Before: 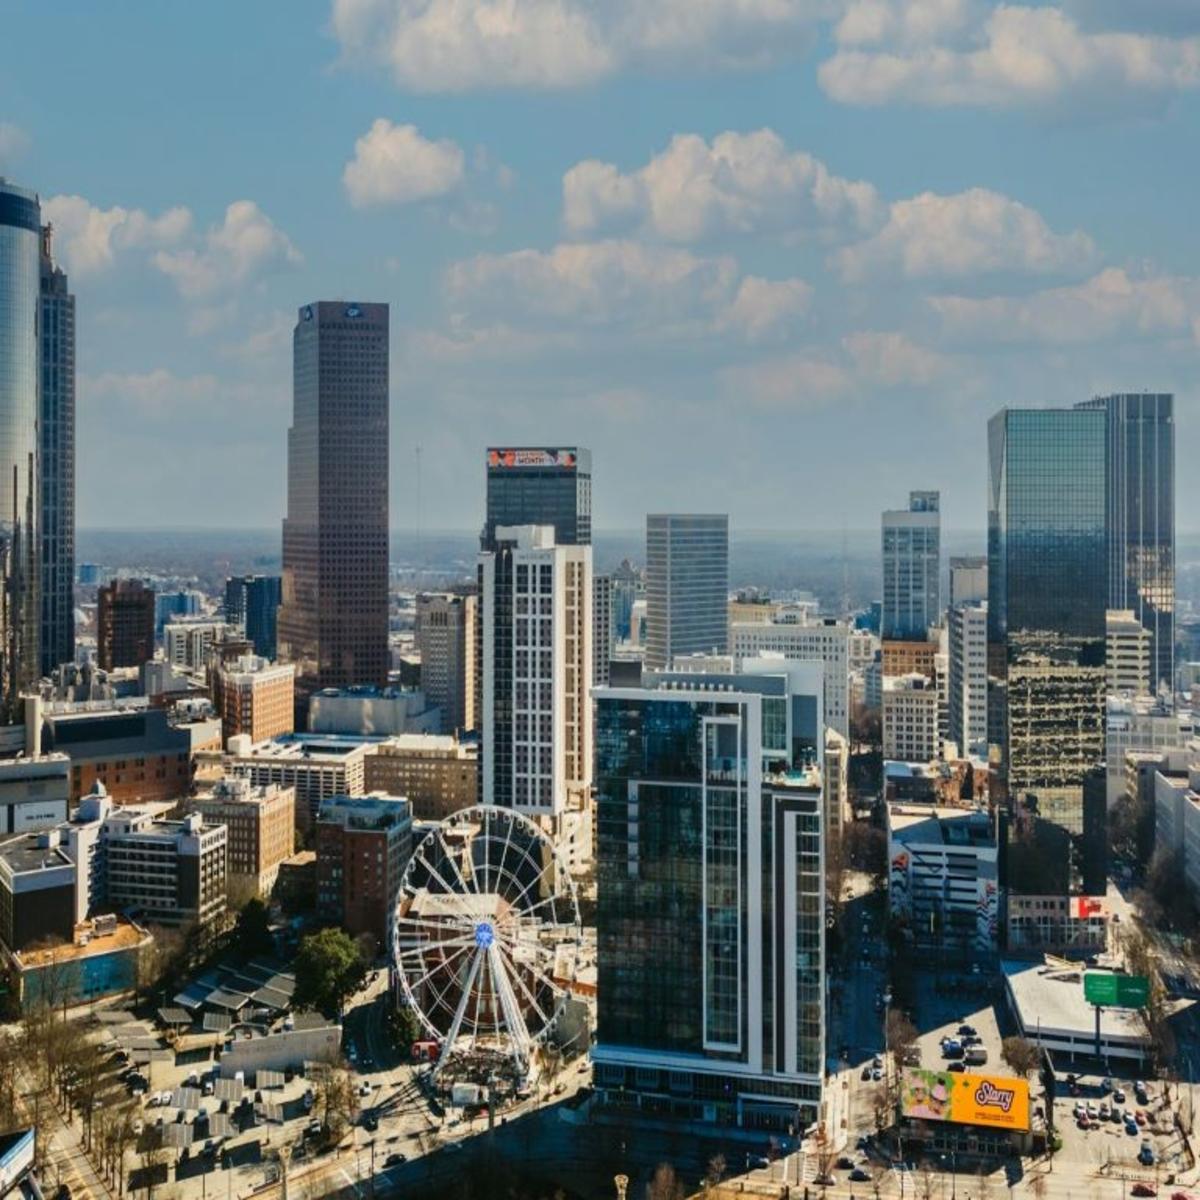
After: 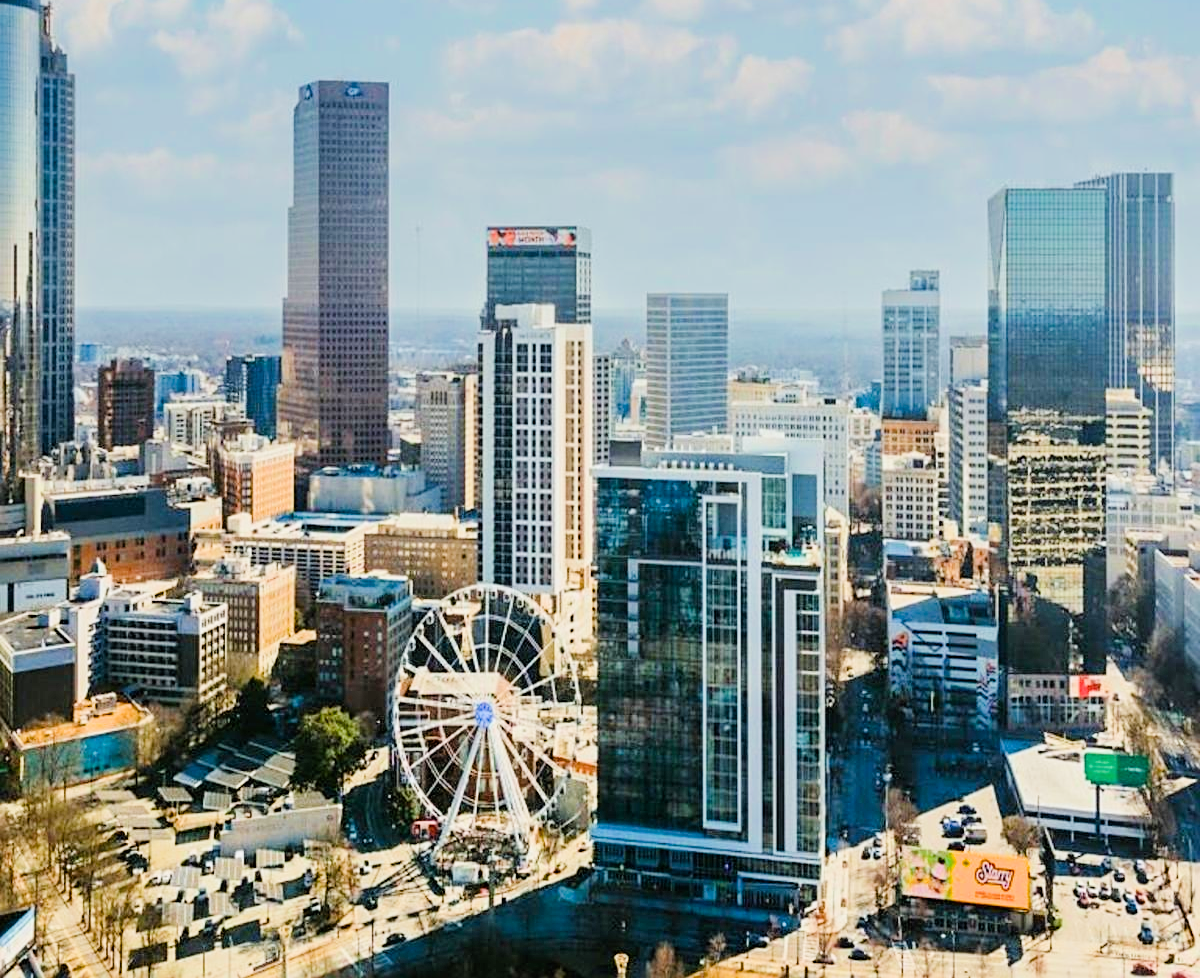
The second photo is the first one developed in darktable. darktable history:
crop and rotate: top 18.473%
sharpen: on, module defaults
exposure: exposure 1.517 EV, compensate highlight preservation false
filmic rgb: black relative exposure -7.12 EV, white relative exposure 5.36 EV, hardness 3.02
color balance rgb: perceptual saturation grading › global saturation 19.628%
contrast brightness saturation: contrast 0.053
